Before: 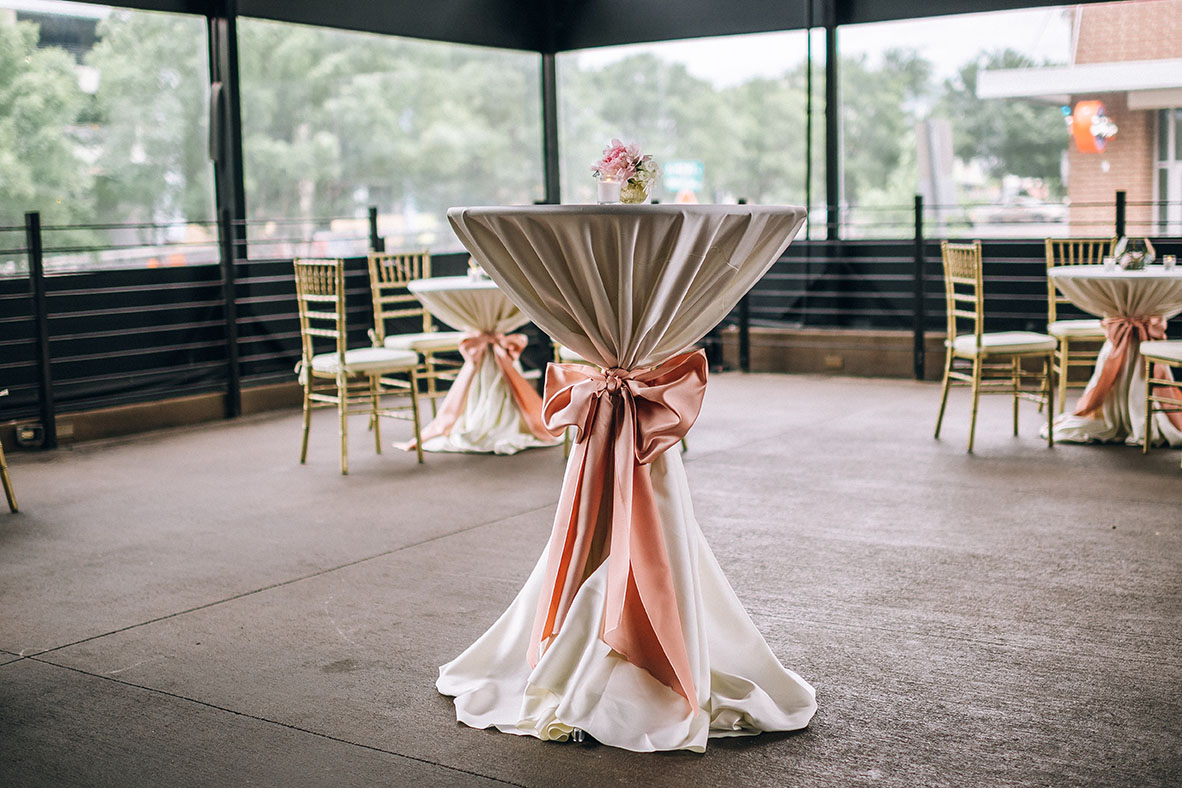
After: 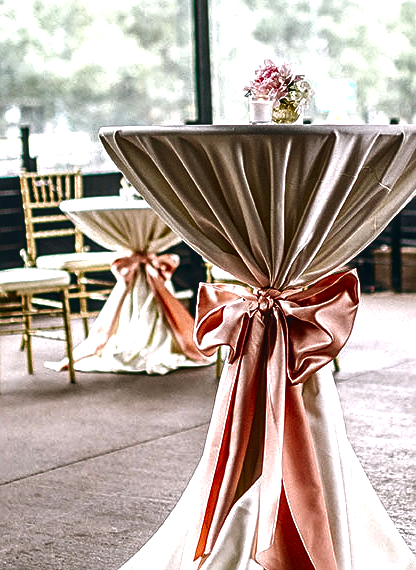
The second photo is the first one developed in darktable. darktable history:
sharpen: on, module defaults
exposure: black level correction 0, exposure 0.7 EV, compensate exposure bias true, compensate highlight preservation false
contrast brightness saturation: brightness -0.52
local contrast: on, module defaults
crop and rotate: left 29.476%, top 10.214%, right 35.32%, bottom 17.333%
tone equalizer: on, module defaults
